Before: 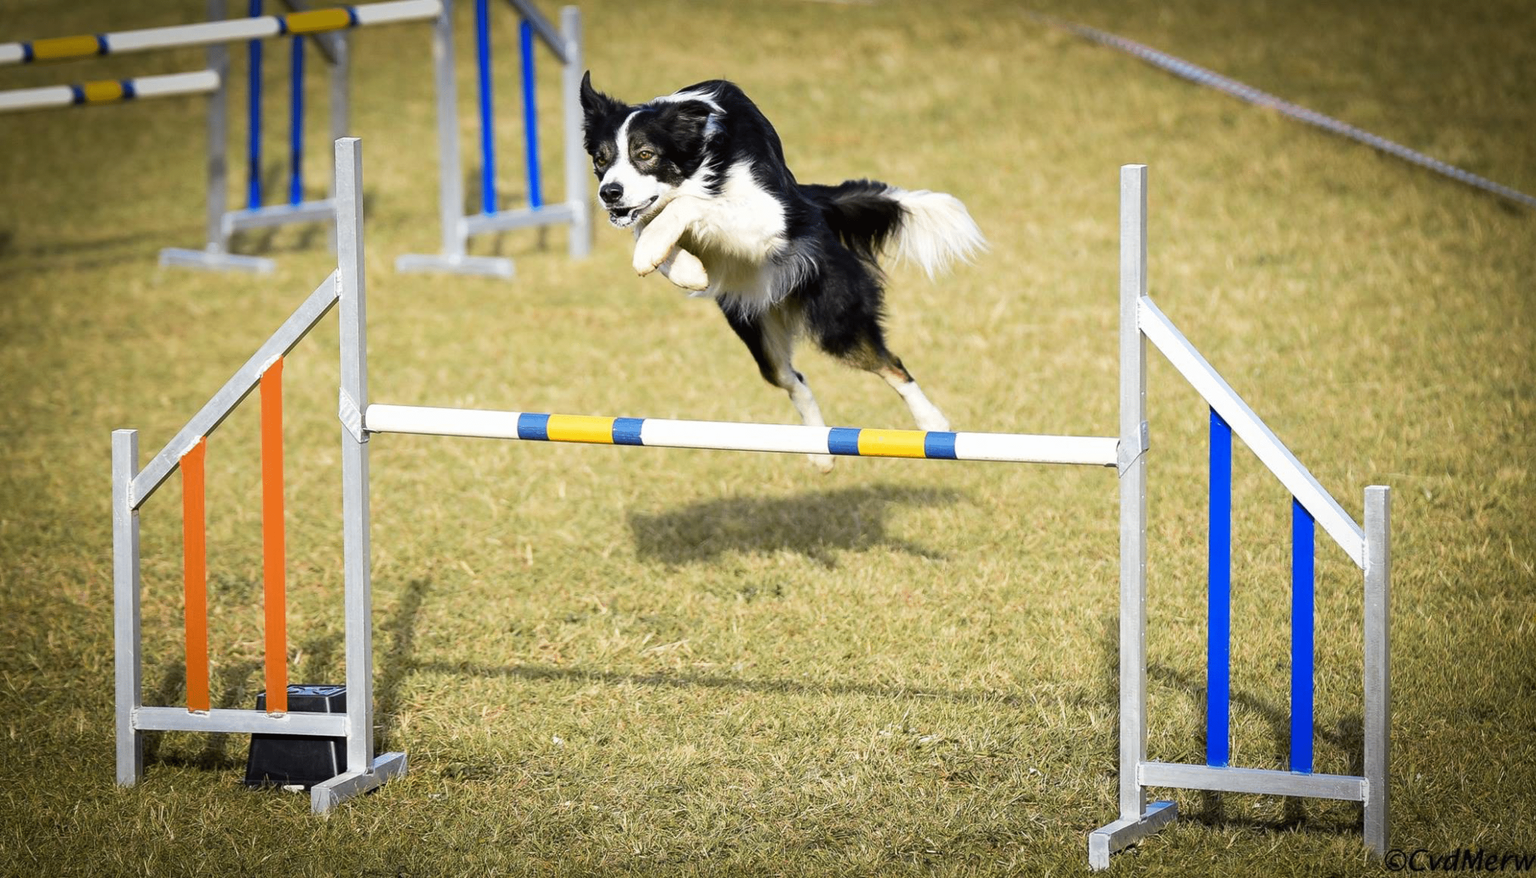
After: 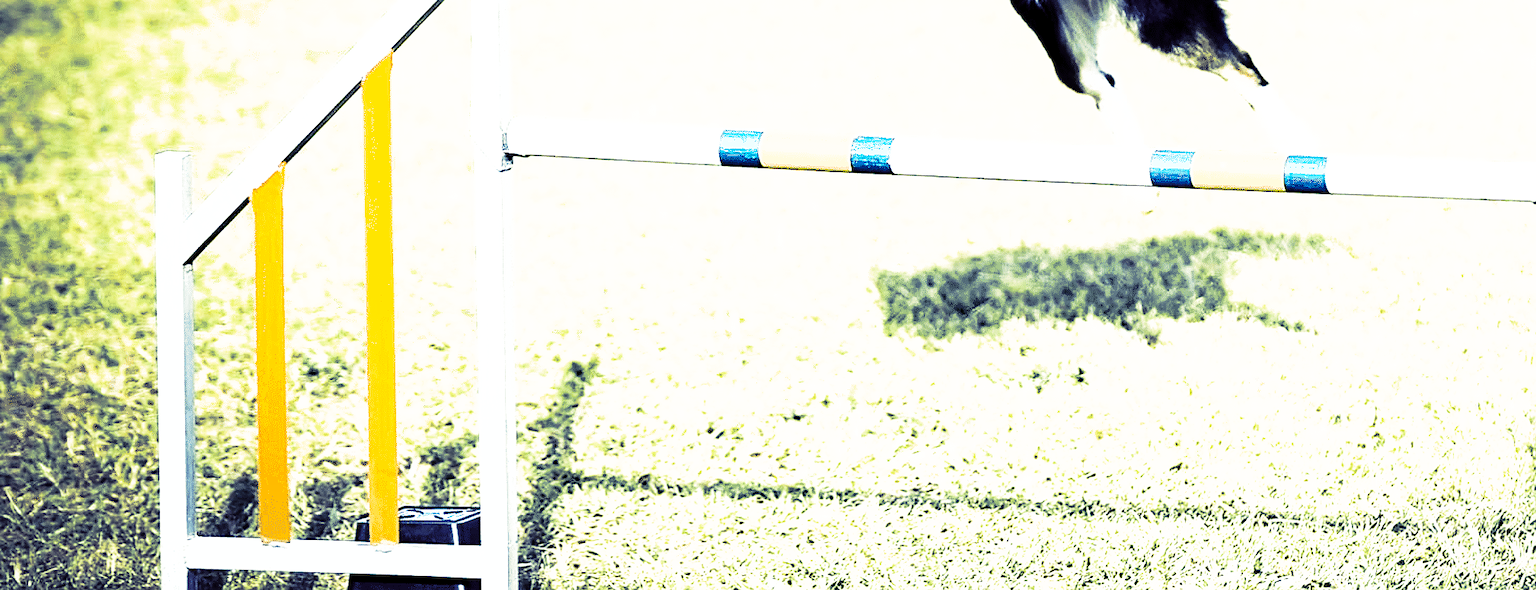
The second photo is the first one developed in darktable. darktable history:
base curve: curves: ch0 [(0, 0) (0.032, 0.037) (0.105, 0.228) (0.435, 0.76) (0.856, 0.983) (1, 1)], preserve colors none
exposure: exposure 0.74 EV, compensate highlight preservation false
shadows and highlights: low approximation 0.01, soften with gaussian
color balance rgb: shadows lift › luminance -7.7%, shadows lift › chroma 2.13%, shadows lift › hue 200.79°, power › luminance -7.77%, power › chroma 2.27%, power › hue 220.69°, highlights gain › luminance 15.15%, highlights gain › chroma 4%, highlights gain › hue 209.35°, global offset › luminance -0.21%, global offset › chroma 0.27%, perceptual saturation grading › global saturation 24.42%, perceptual saturation grading › highlights -24.42%, perceptual saturation grading › mid-tones 24.42%, perceptual saturation grading › shadows 40%, perceptual brilliance grading › global brilliance -5%, perceptual brilliance grading › highlights 24.42%, perceptual brilliance grading › mid-tones 7%, perceptual brilliance grading › shadows -5%
split-toning: shadows › hue 242.67°, shadows › saturation 0.733, highlights › hue 45.33°, highlights › saturation 0.667, balance -53.304, compress 21.15%
sharpen: radius 1.864, amount 0.398, threshold 1.271
crop: top 36.498%, right 27.964%, bottom 14.995%
